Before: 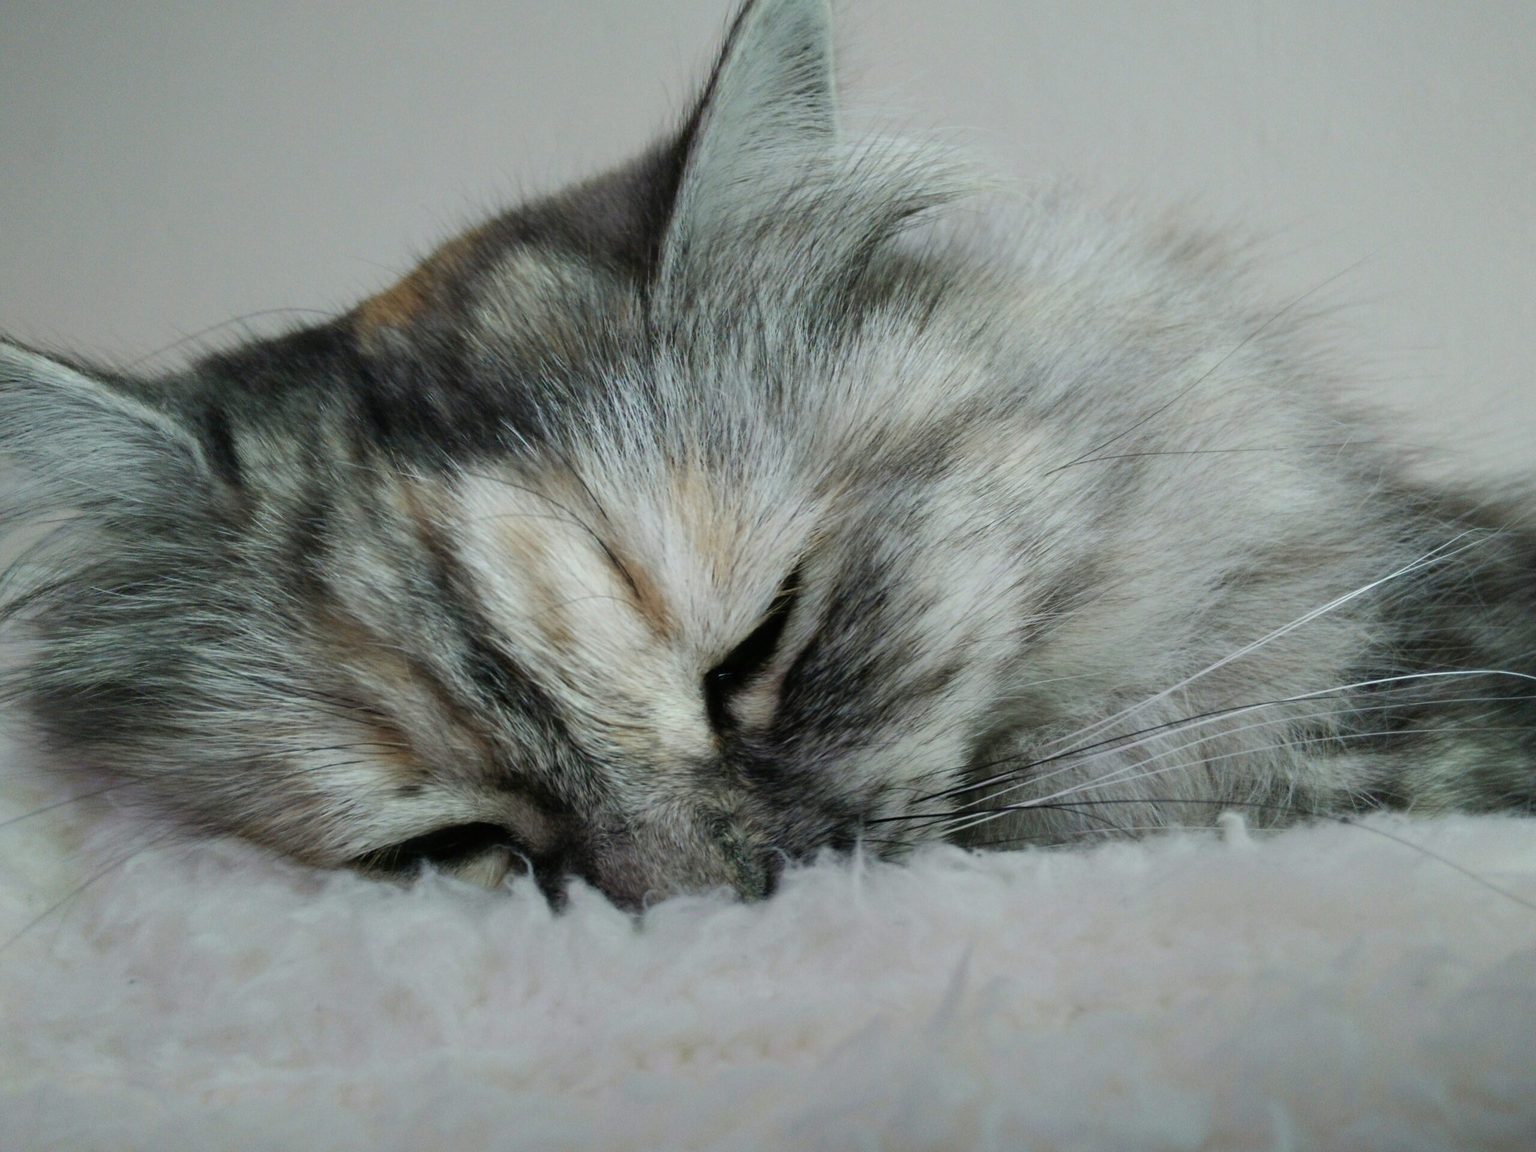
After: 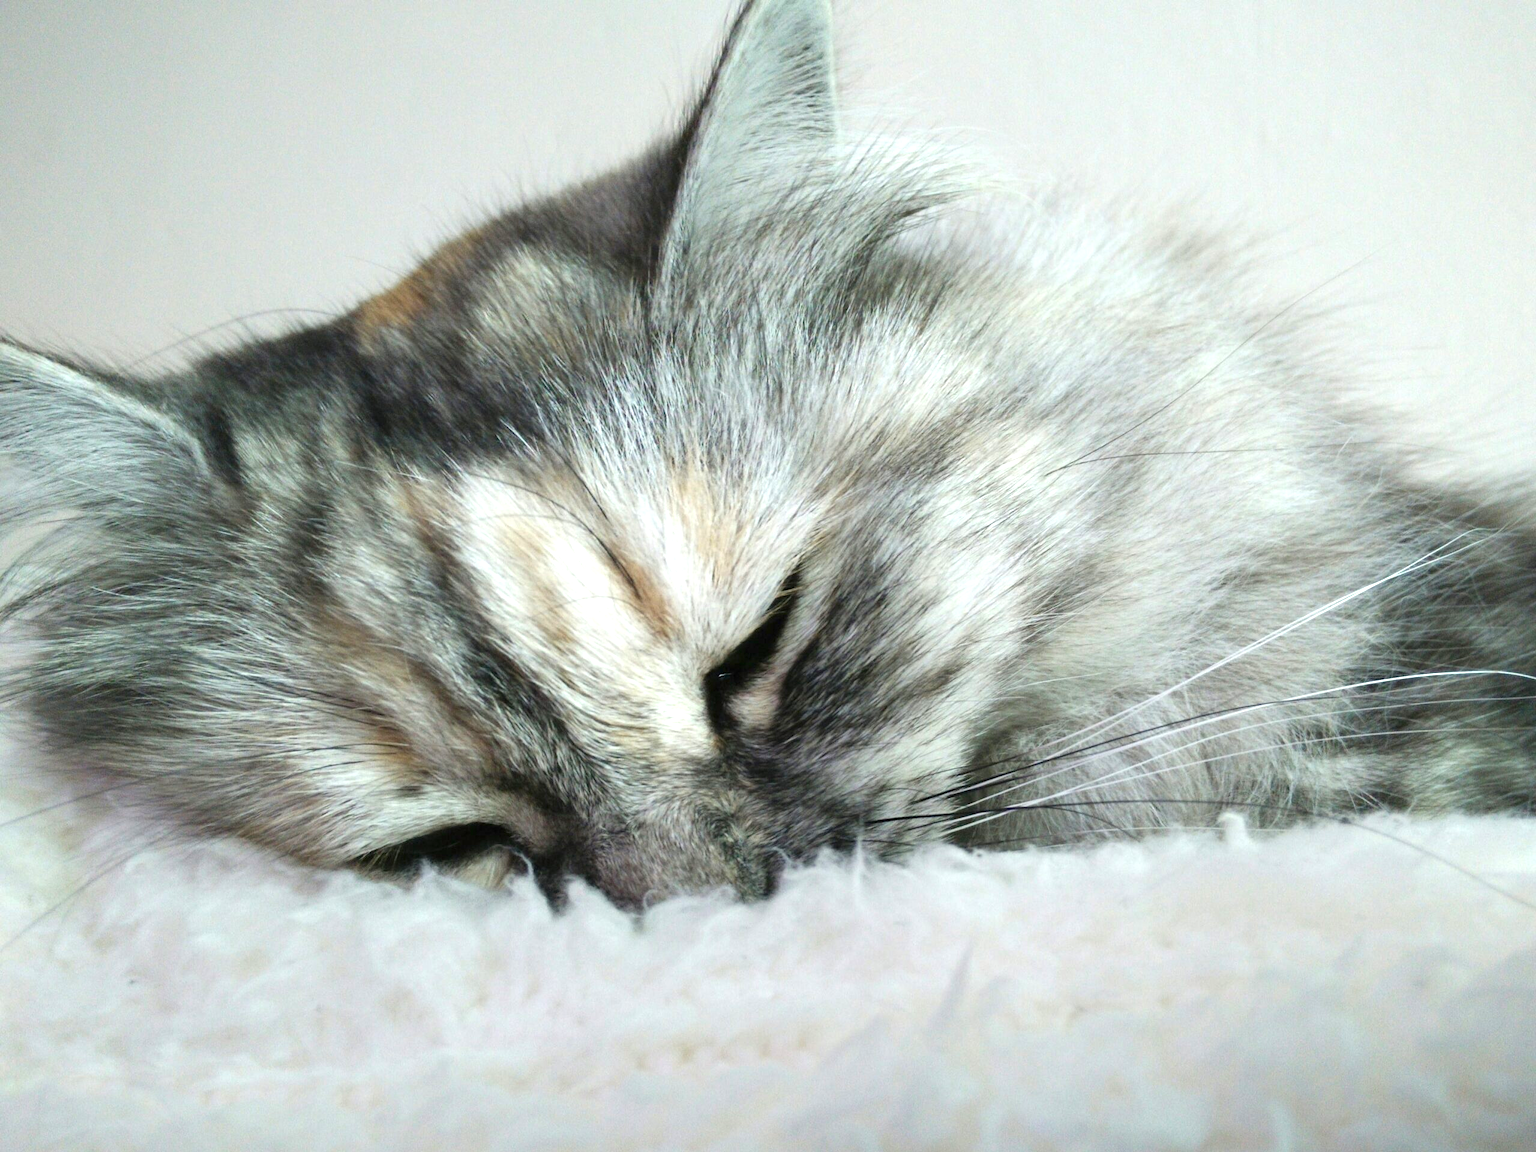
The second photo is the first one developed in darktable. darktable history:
exposure: black level correction 0, exposure 1.1 EV, compensate exposure bias true, compensate highlight preservation false
tone equalizer: -7 EV 0.18 EV, -6 EV 0.12 EV, -5 EV 0.08 EV, -4 EV 0.04 EV, -2 EV -0.02 EV, -1 EV -0.04 EV, +0 EV -0.06 EV, luminance estimator HSV value / RGB max
